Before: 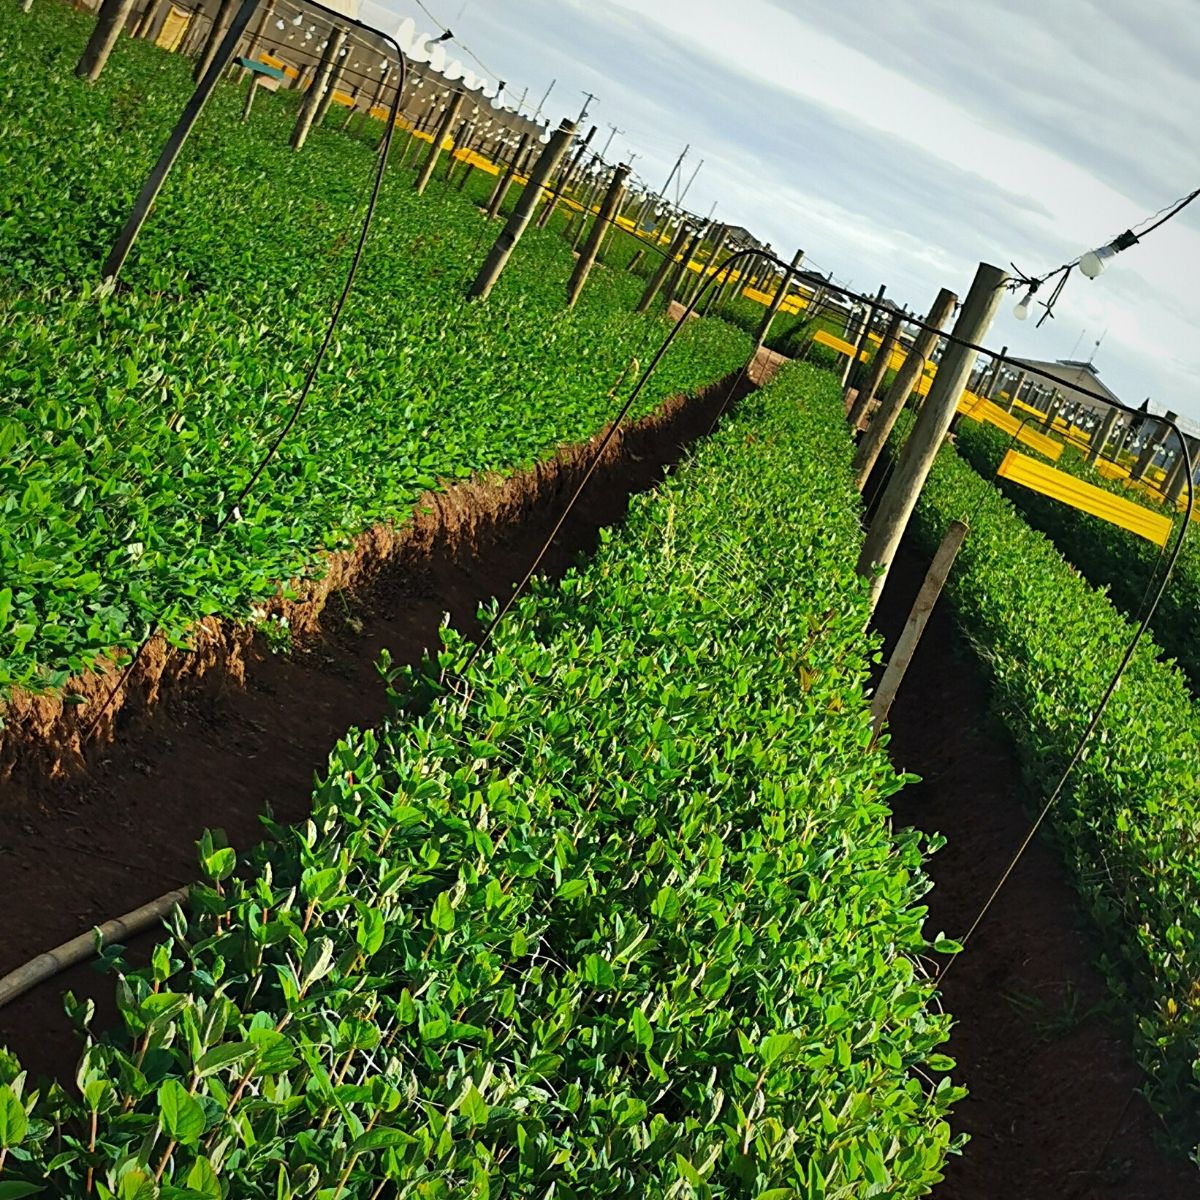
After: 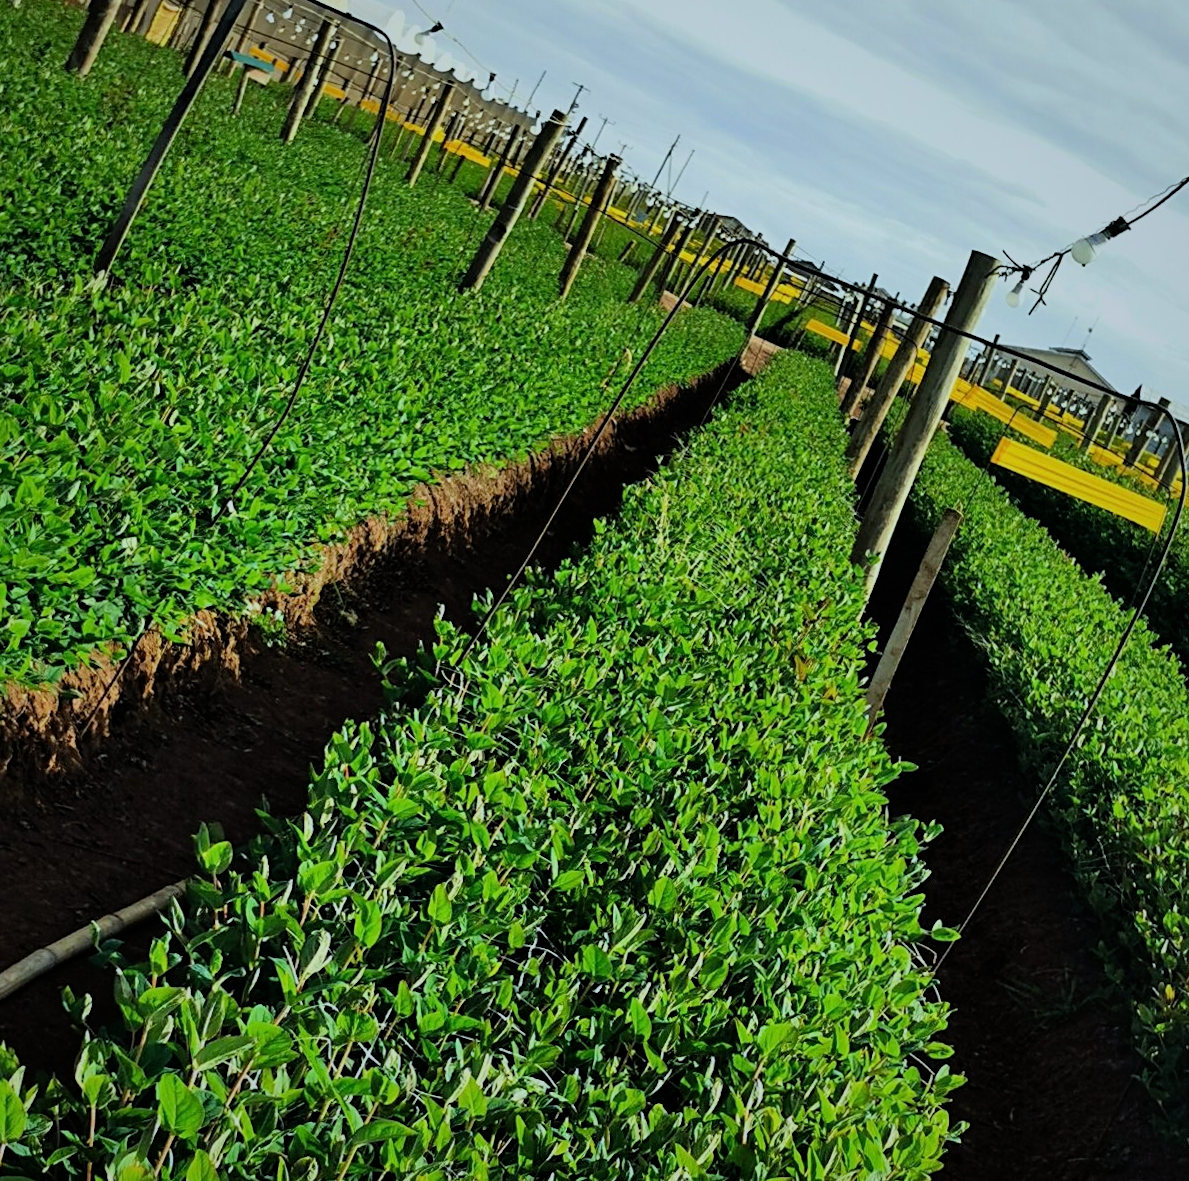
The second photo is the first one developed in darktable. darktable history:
filmic rgb: black relative exposure -7.65 EV, white relative exposure 4.56 EV, hardness 3.61, color science v6 (2022)
contrast equalizer: octaves 7, y [[0.6 ×6], [0.55 ×6], [0 ×6], [0 ×6], [0 ×6]], mix 0.15
rotate and perspective: rotation -0.45°, automatic cropping original format, crop left 0.008, crop right 0.992, crop top 0.012, crop bottom 0.988
white balance: red 0.925, blue 1.046
